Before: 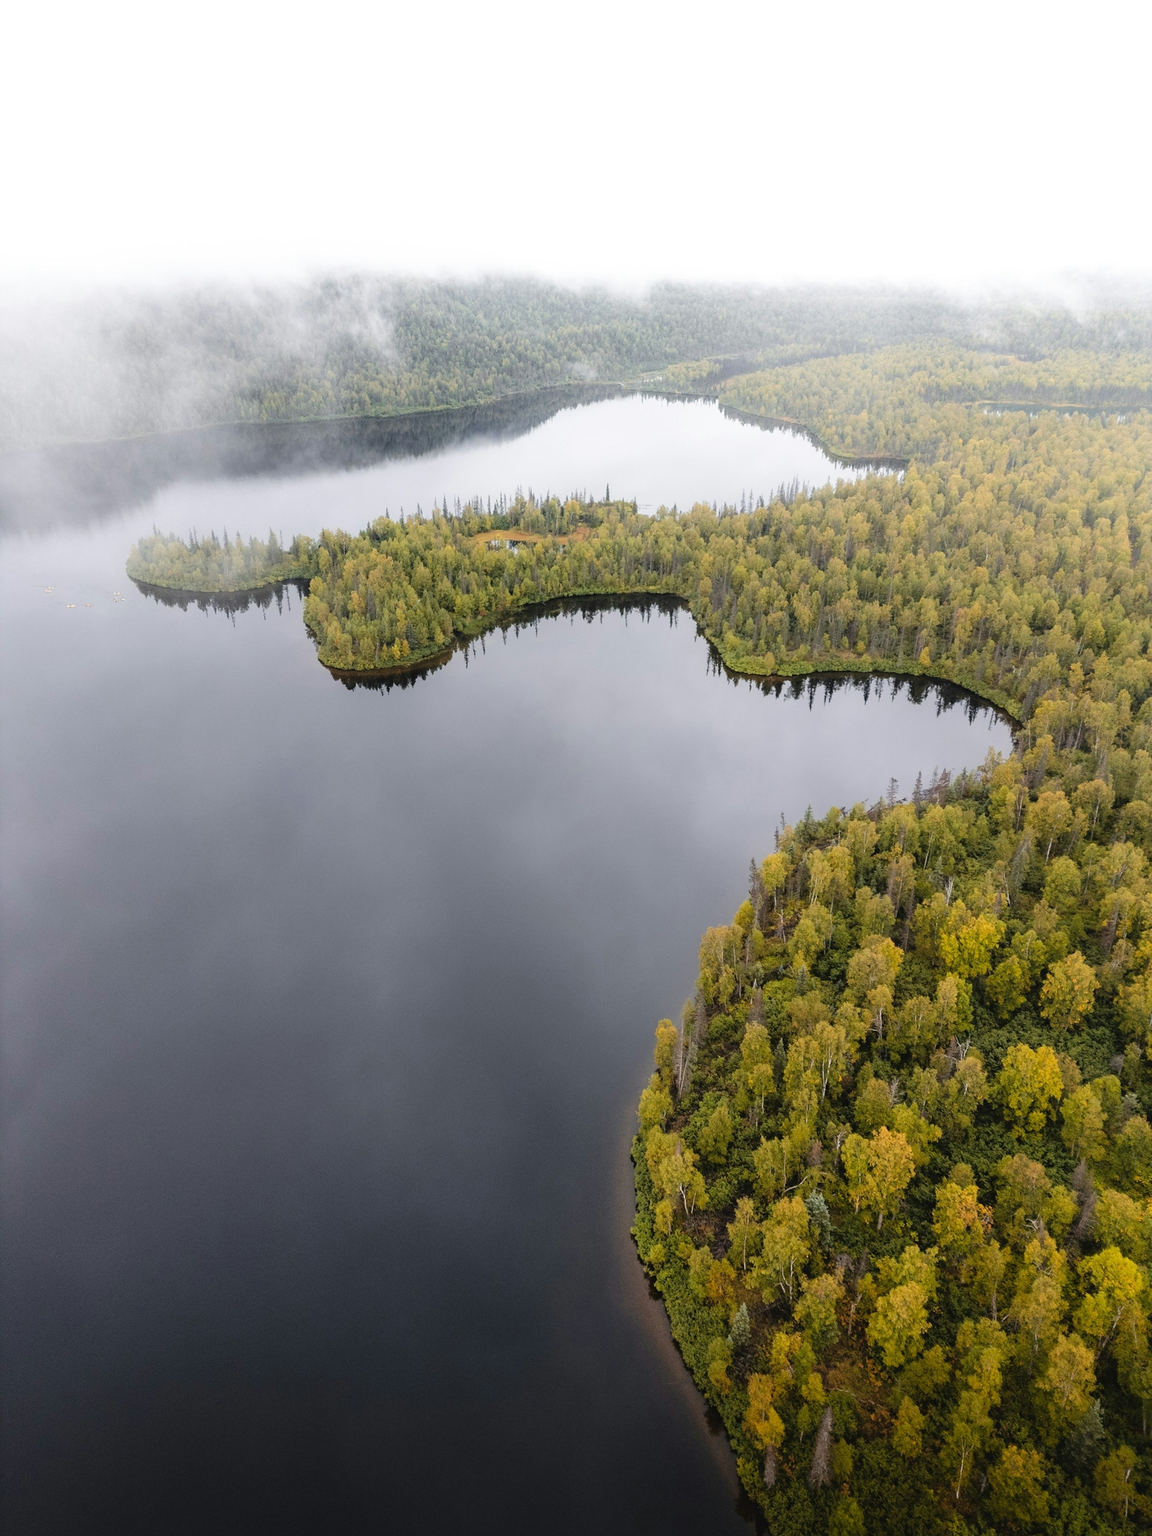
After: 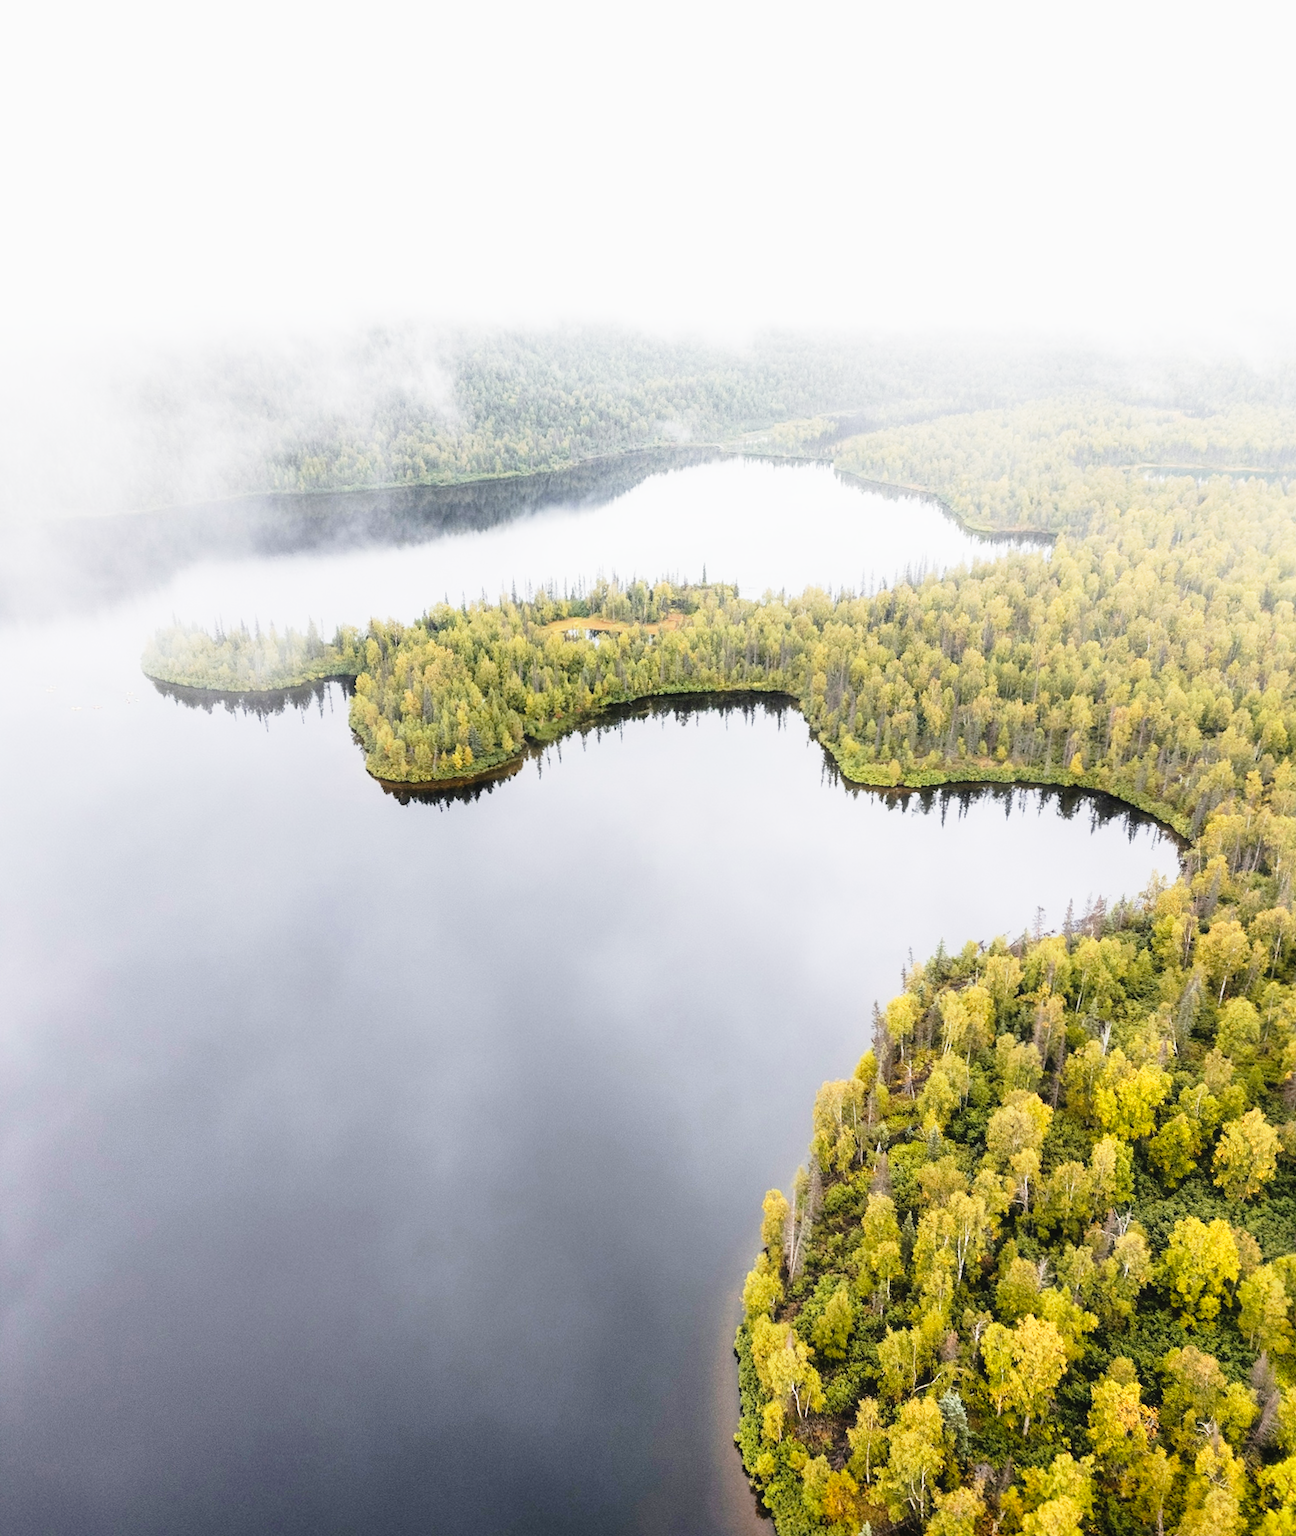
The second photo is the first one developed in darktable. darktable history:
base curve: curves: ch0 [(0, 0) (0.012, 0.01) (0.073, 0.168) (0.31, 0.711) (0.645, 0.957) (1, 1)], preserve colors none
graduated density: on, module defaults
haze removal: strength -0.1, adaptive false
crop and rotate: angle 0.2°, left 0.275%, right 3.127%, bottom 14.18%
